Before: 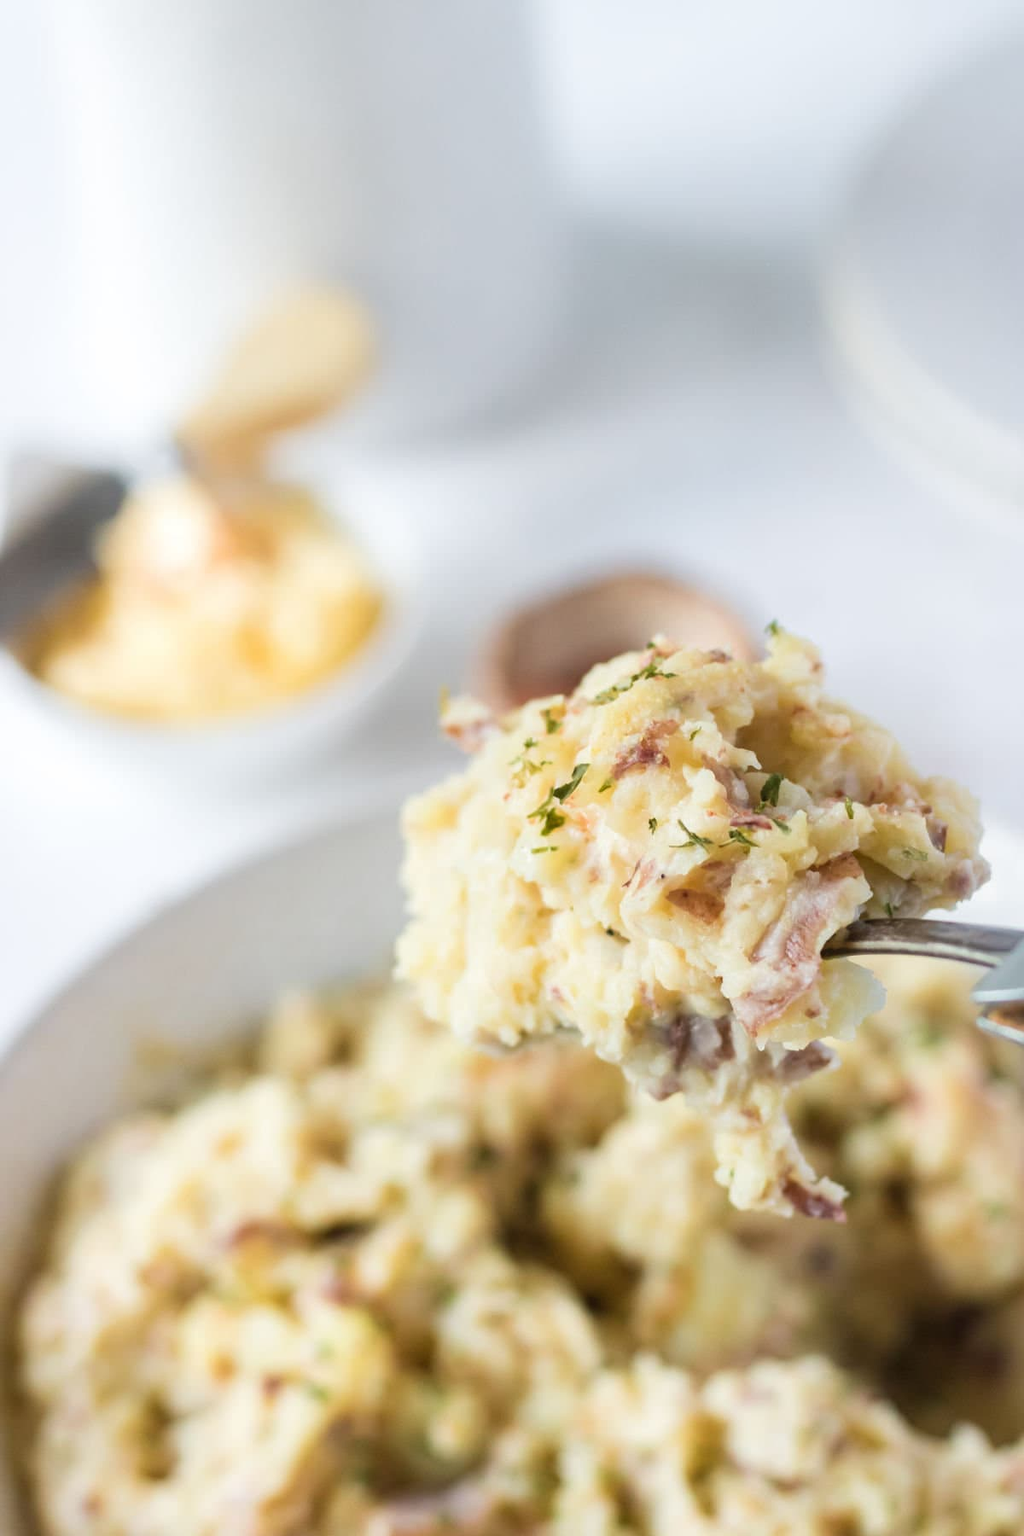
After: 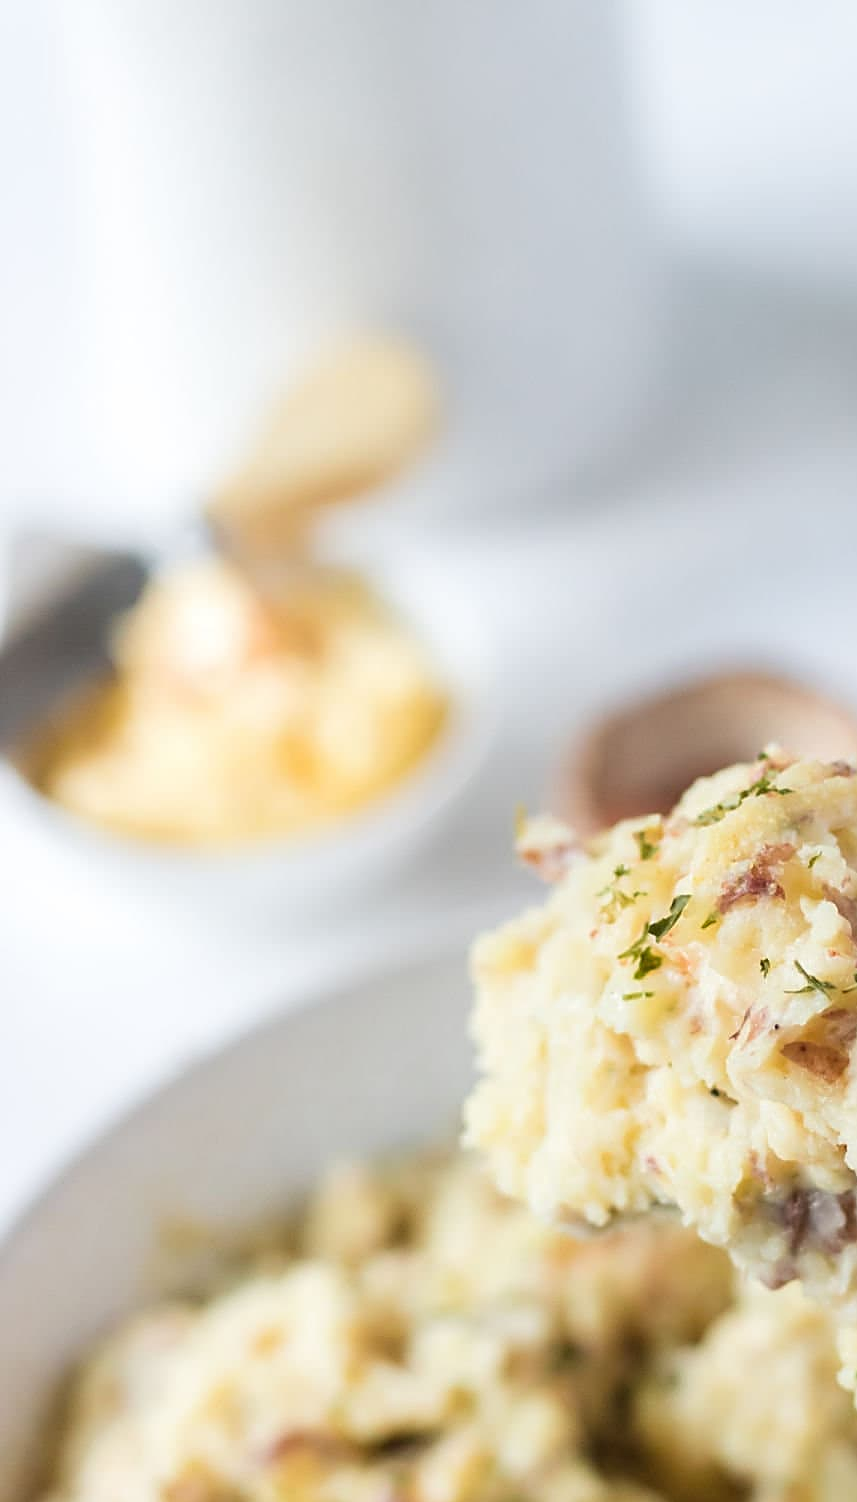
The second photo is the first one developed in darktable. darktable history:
crop: right 28.523%, bottom 16.535%
exposure: compensate highlight preservation false
sharpen: on, module defaults
